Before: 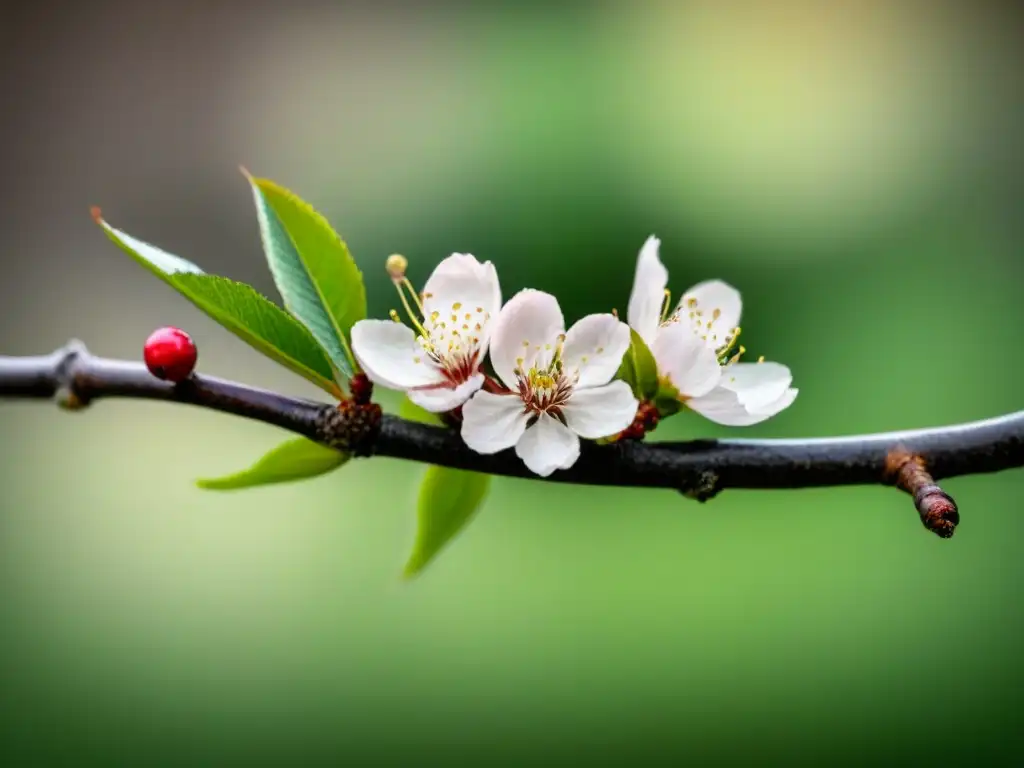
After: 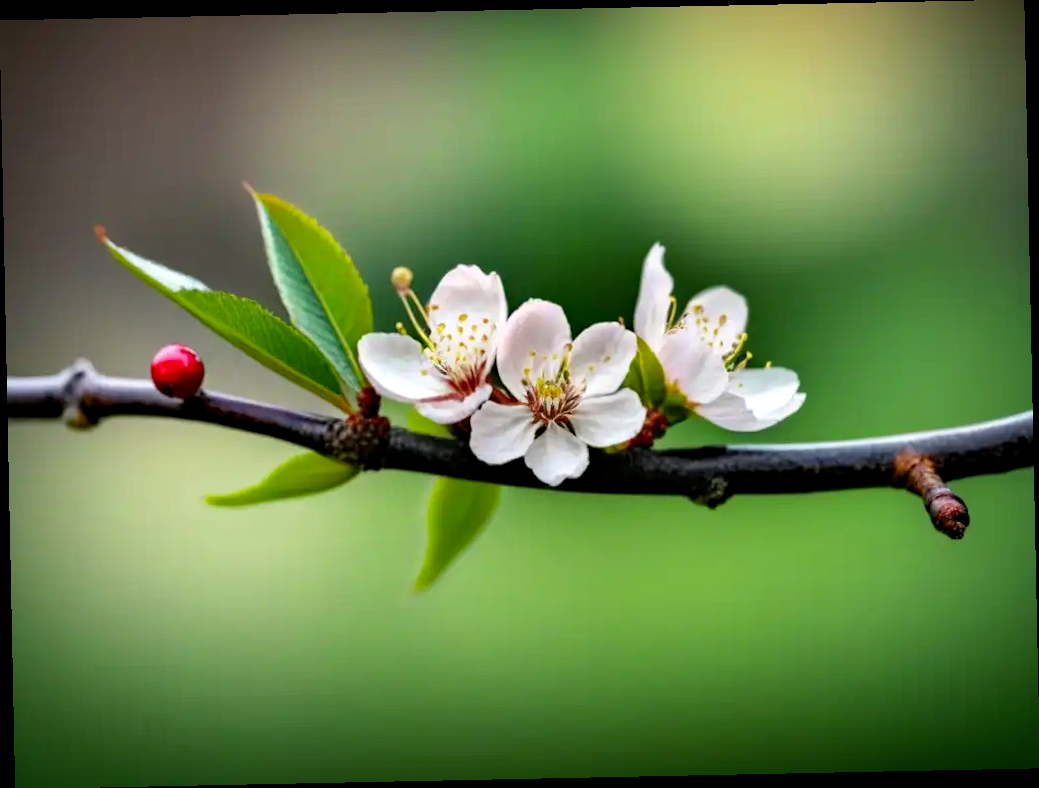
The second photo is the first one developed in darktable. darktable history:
rotate and perspective: rotation -1.17°, automatic cropping off
haze removal: strength 0.29, distance 0.25, compatibility mode true, adaptive false
